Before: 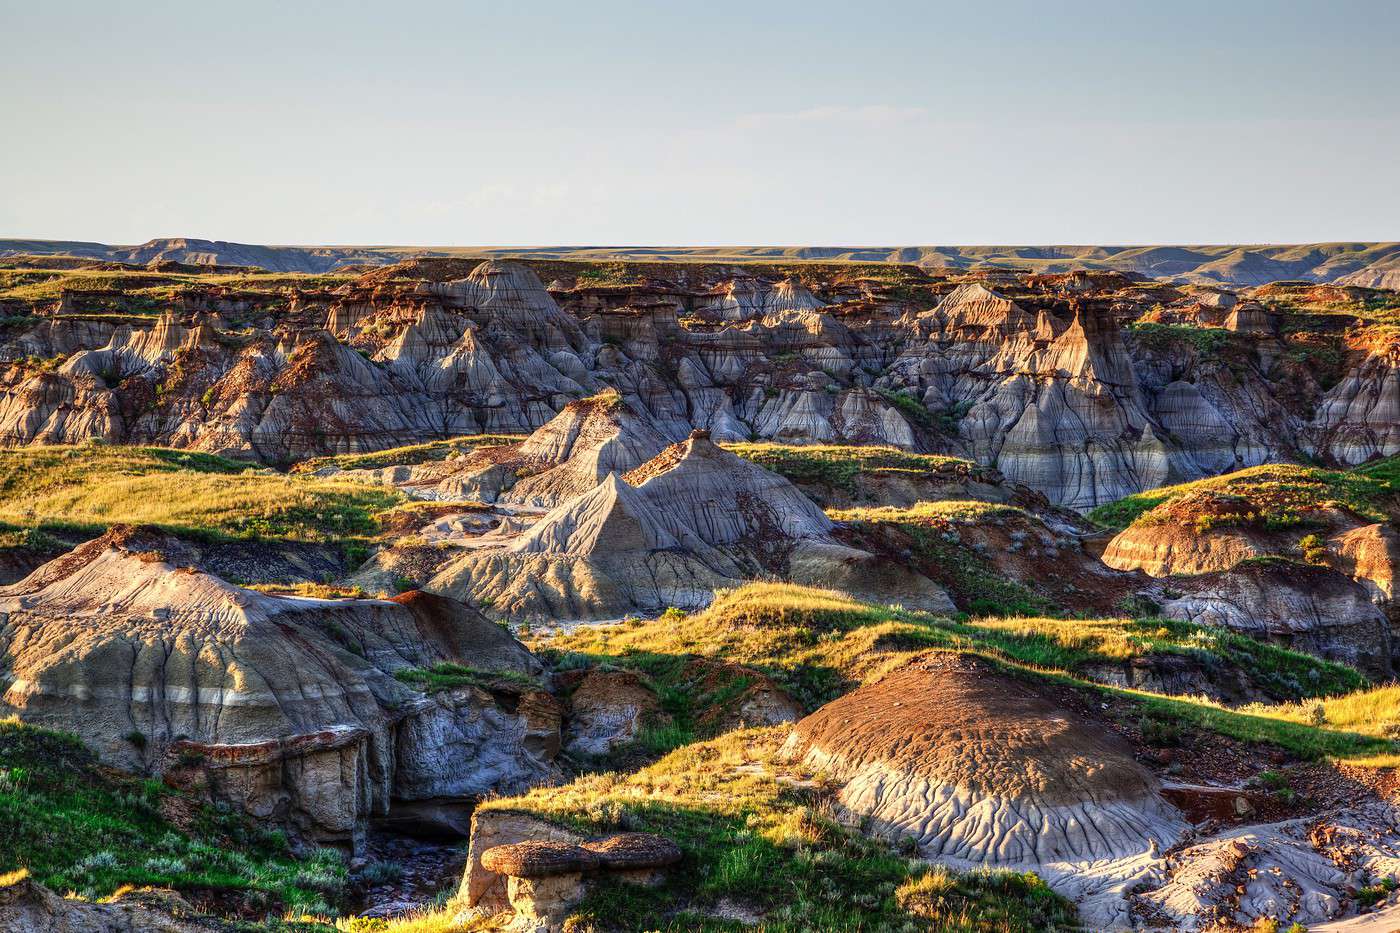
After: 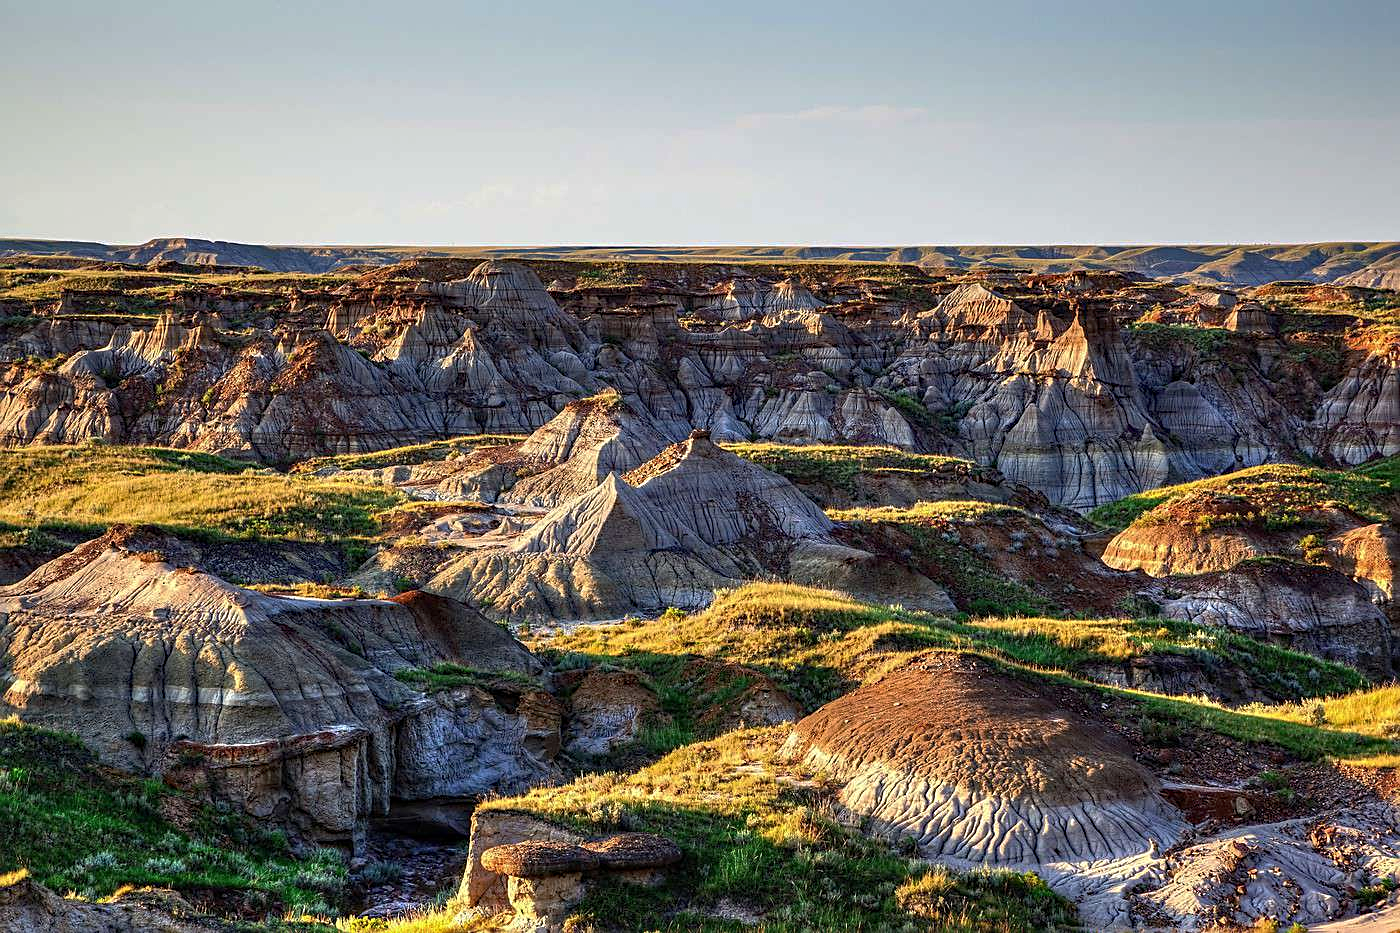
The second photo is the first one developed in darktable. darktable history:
haze removal: strength 0.297, distance 0.249, compatibility mode true, adaptive false
tone curve: curves: ch0 [(0, 0) (0.077, 0.082) (0.765, 0.73) (1, 1)], preserve colors none
tone equalizer: edges refinement/feathering 500, mask exposure compensation -1.57 EV, preserve details no
sharpen: on, module defaults
